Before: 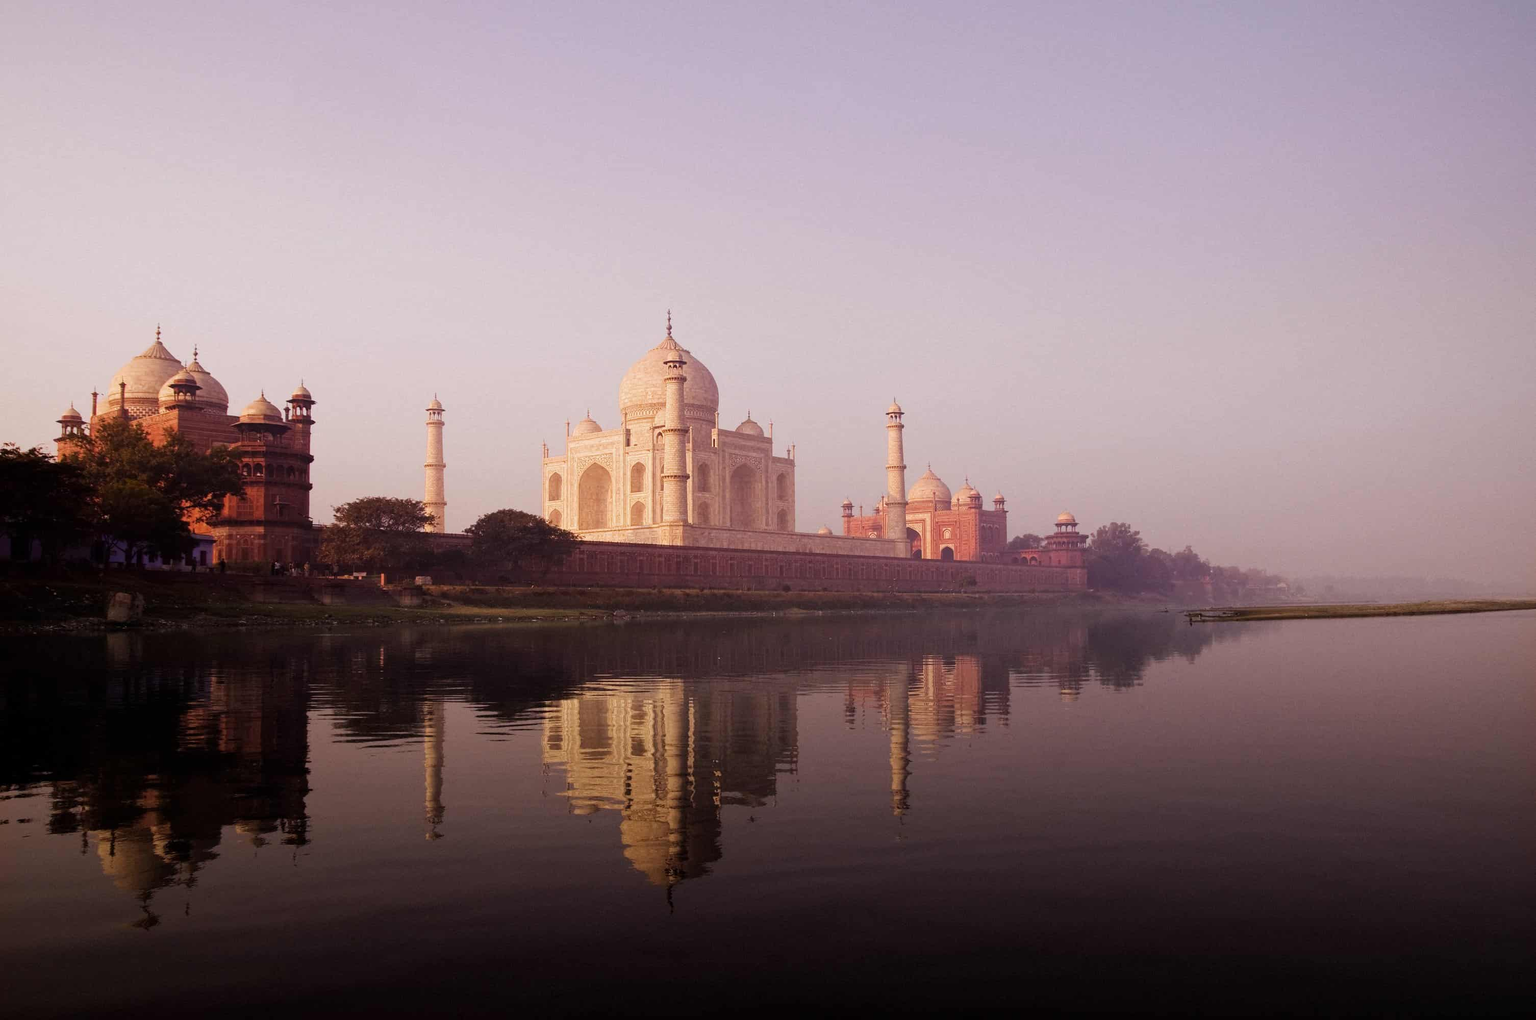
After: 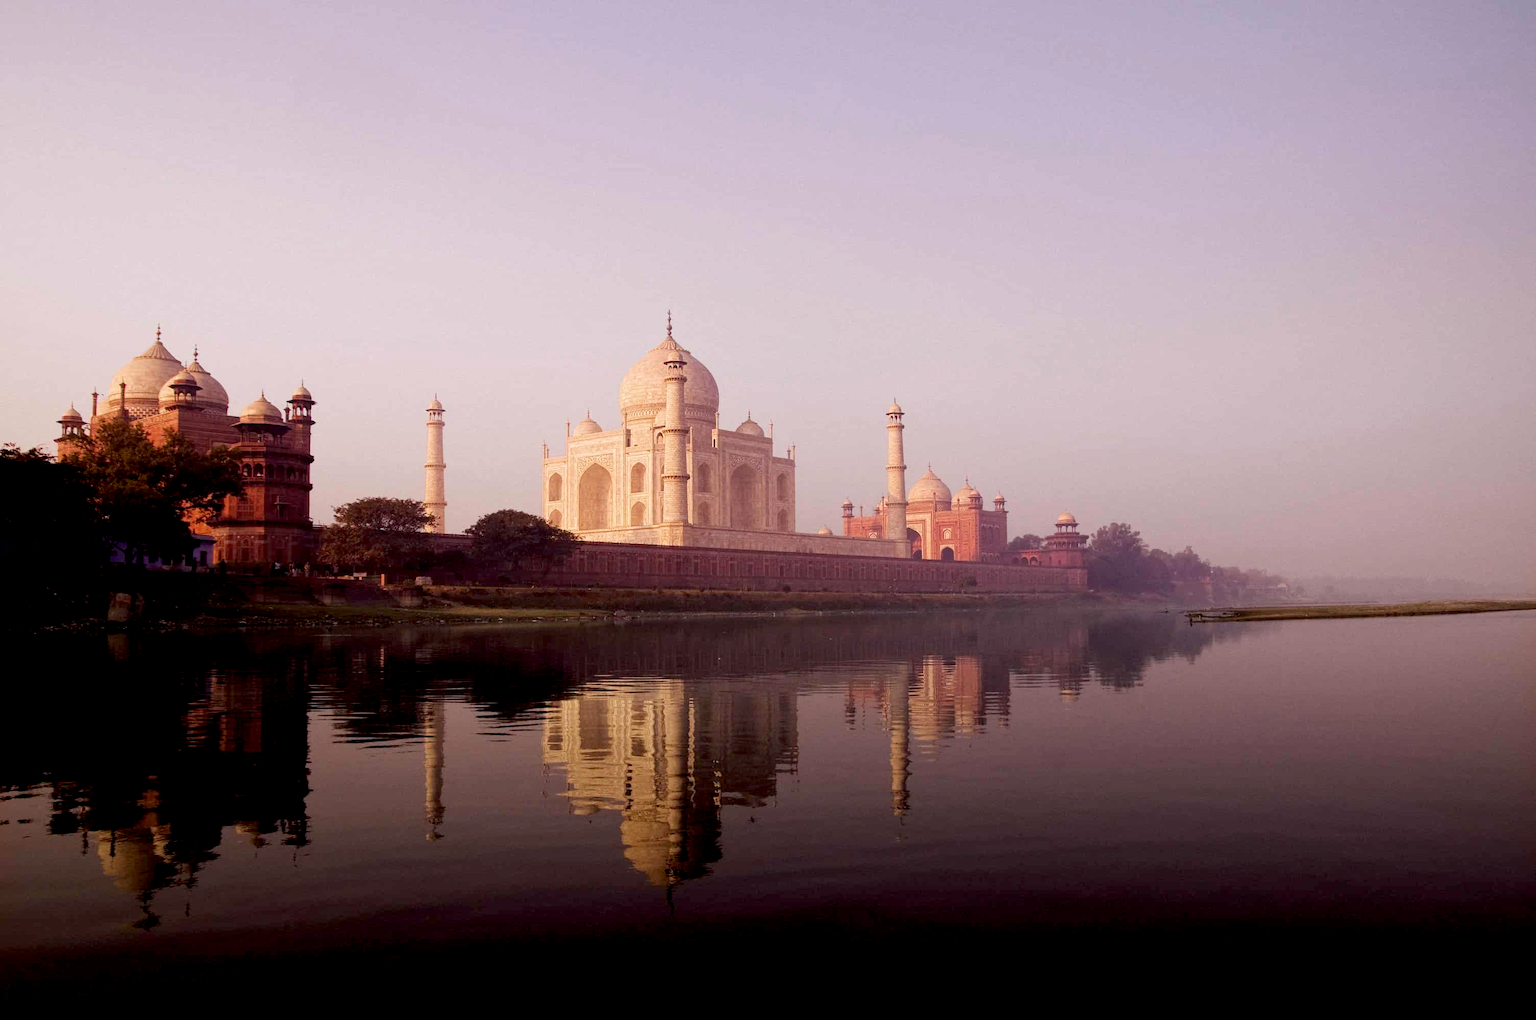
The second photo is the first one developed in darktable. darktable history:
exposure: black level correction 0.009, exposure 0.119 EV, compensate highlight preservation false
white balance: emerald 1
